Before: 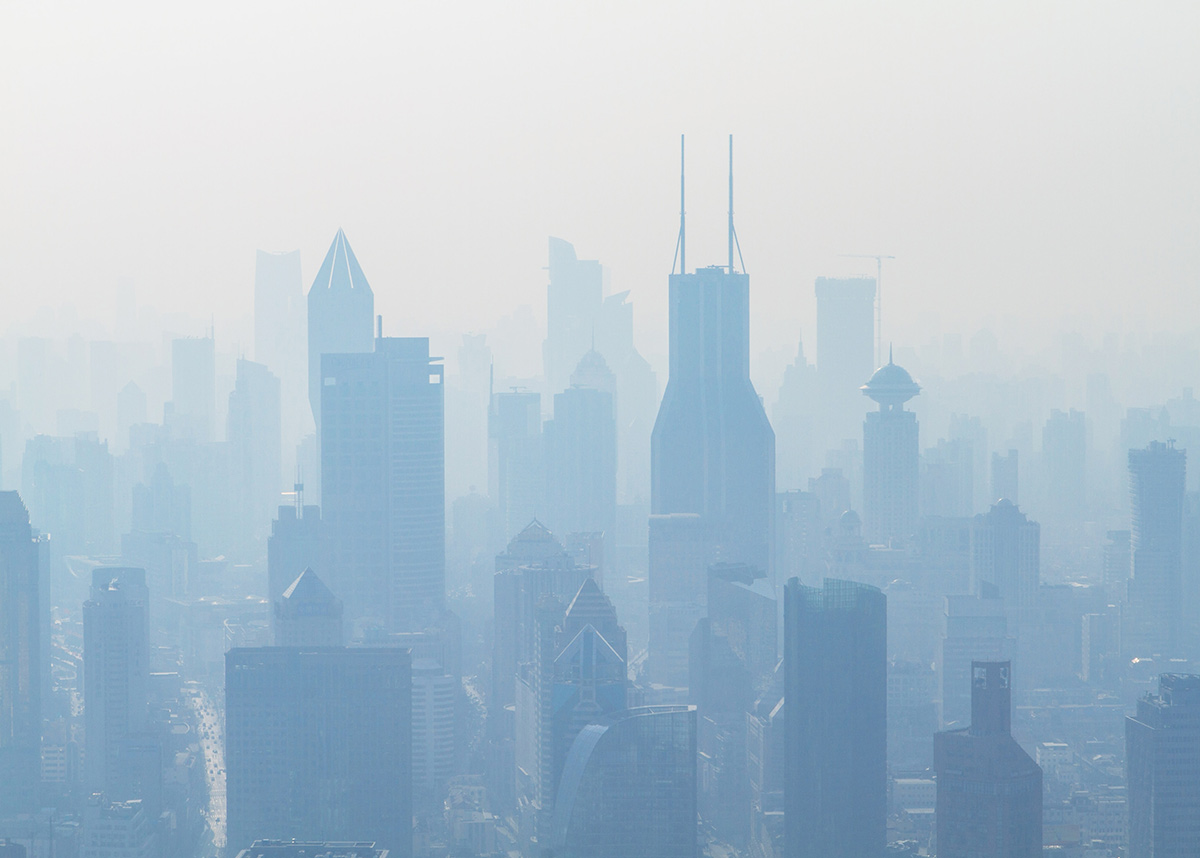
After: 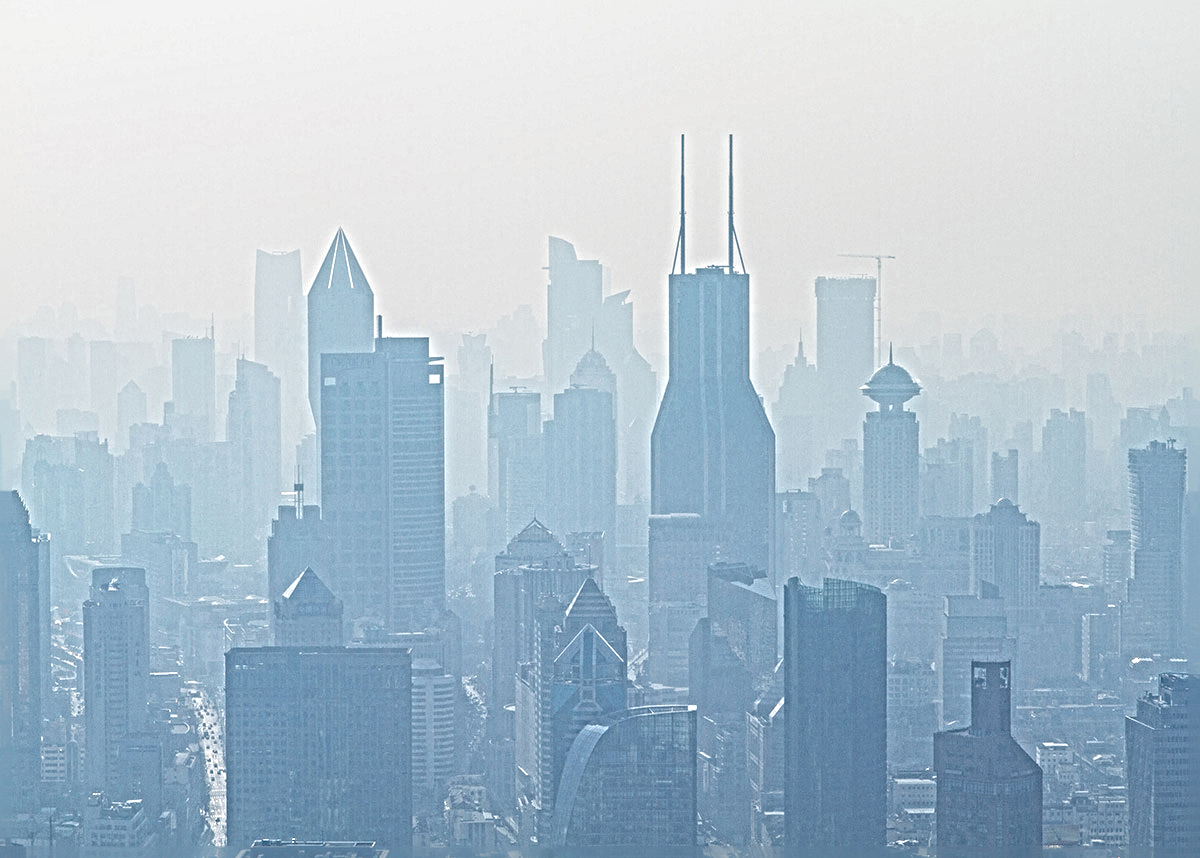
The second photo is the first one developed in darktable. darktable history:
local contrast: detail 130%
sharpen: radius 6.27, amount 1.816, threshold 0.061
